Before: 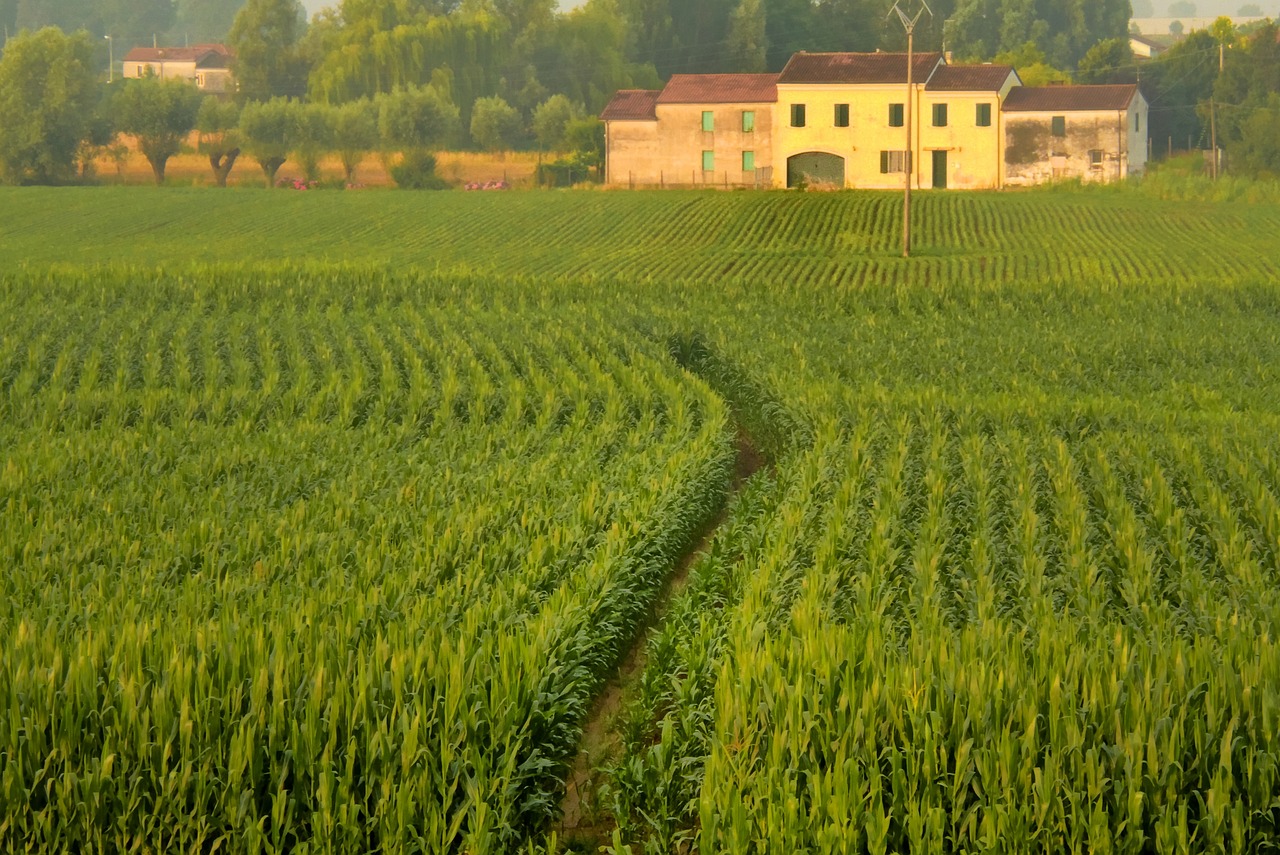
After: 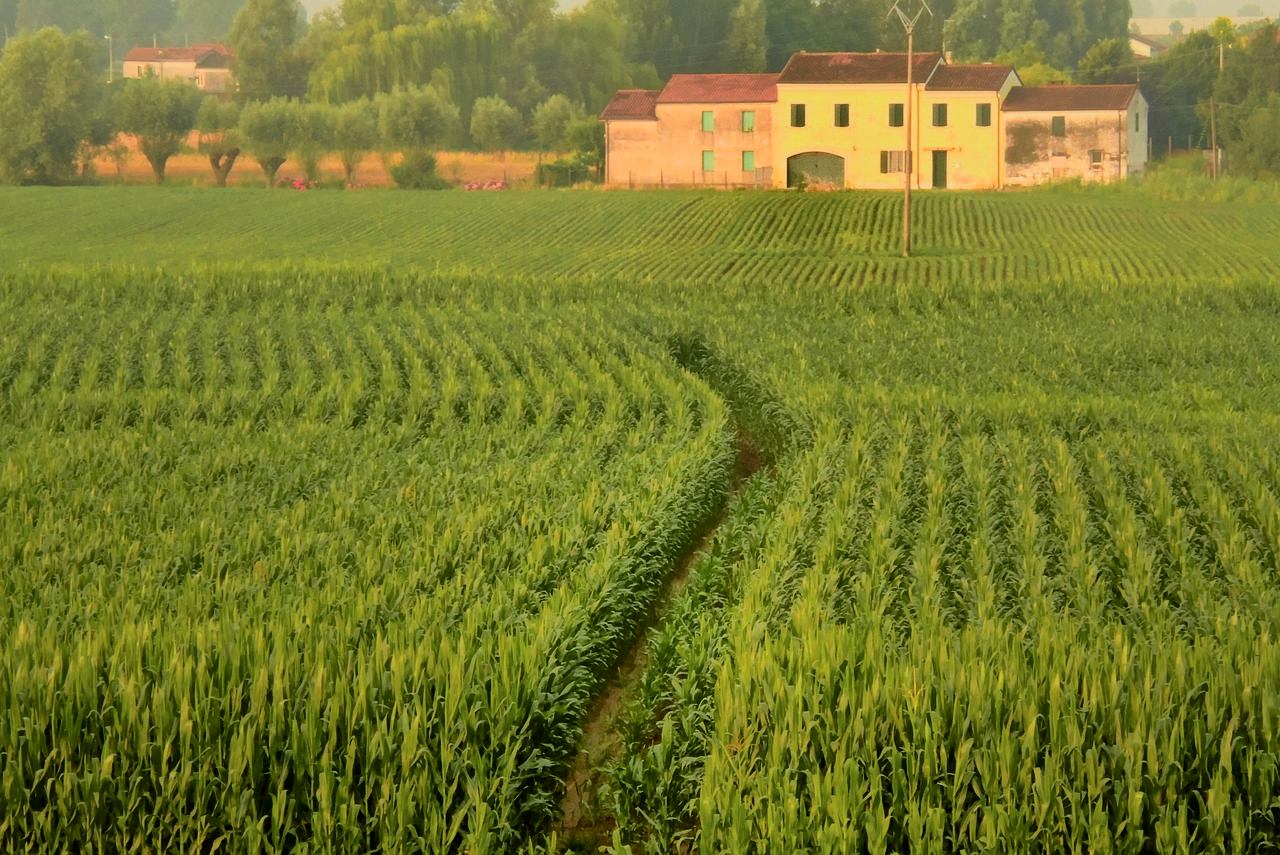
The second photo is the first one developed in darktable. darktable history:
tone curve: curves: ch0 [(0, 0) (0.091, 0.066) (0.184, 0.16) (0.491, 0.519) (0.748, 0.765) (1, 0.919)]; ch1 [(0, 0) (0.179, 0.173) (0.322, 0.32) (0.424, 0.424) (0.502, 0.504) (0.56, 0.578) (0.631, 0.675) (0.777, 0.806) (1, 1)]; ch2 [(0, 0) (0.434, 0.447) (0.483, 0.487) (0.547, 0.573) (0.676, 0.673) (1, 1)], color space Lab, independent channels, preserve colors none
